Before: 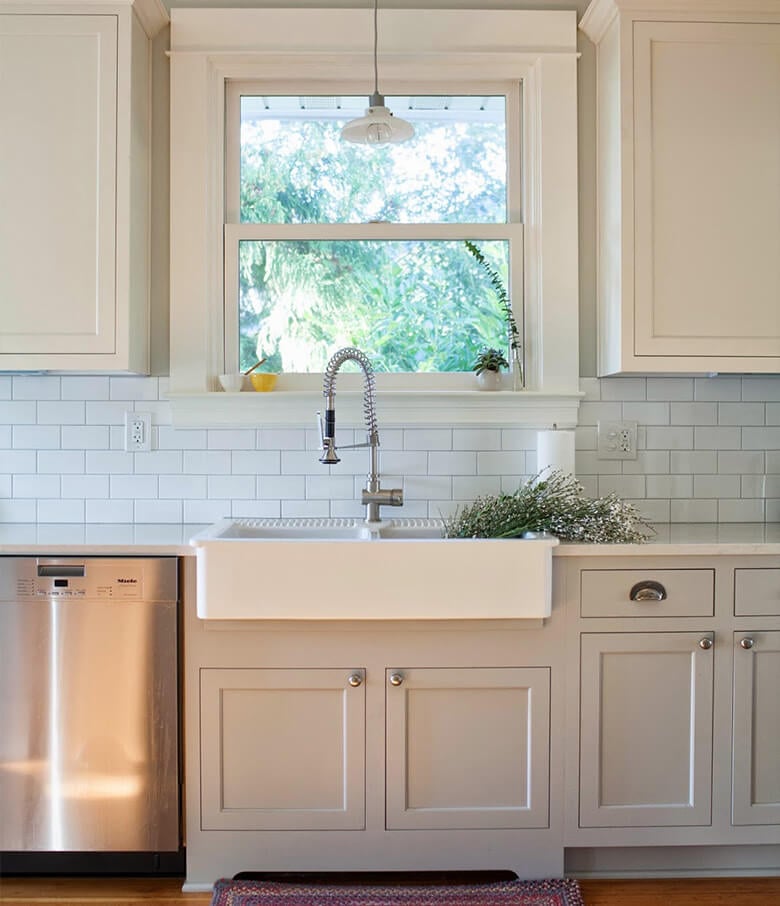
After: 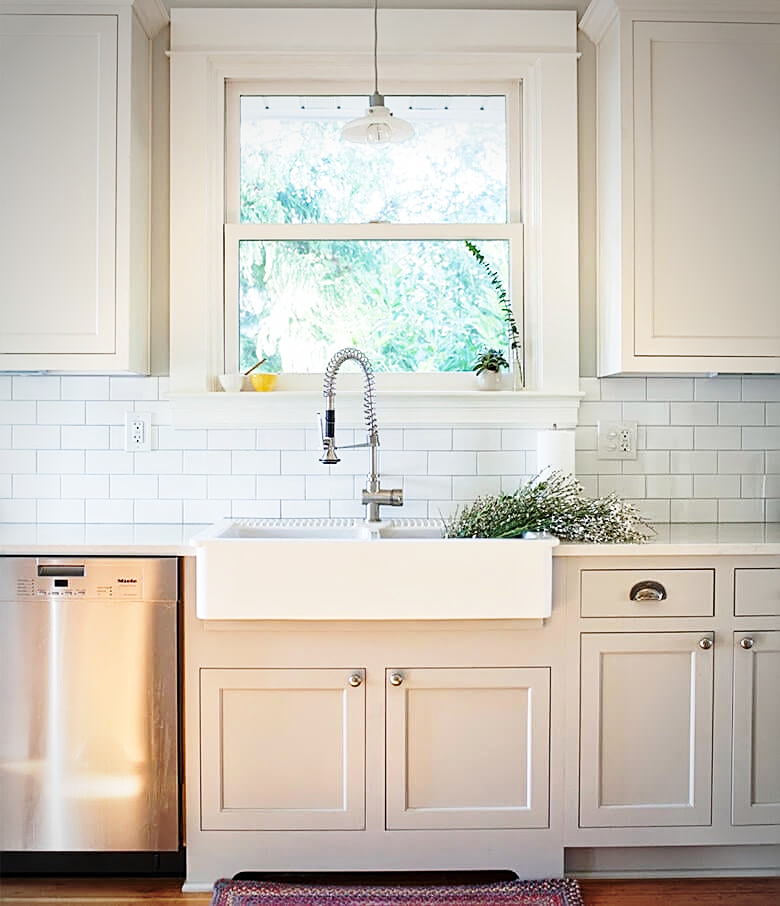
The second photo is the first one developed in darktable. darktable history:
sharpen: on, module defaults
vignetting: fall-off radius 59.78%, center (-0.037, 0.143), automatic ratio true, unbound false
base curve: curves: ch0 [(0, 0) (0.028, 0.03) (0.121, 0.232) (0.46, 0.748) (0.859, 0.968) (1, 1)], preserve colors none
